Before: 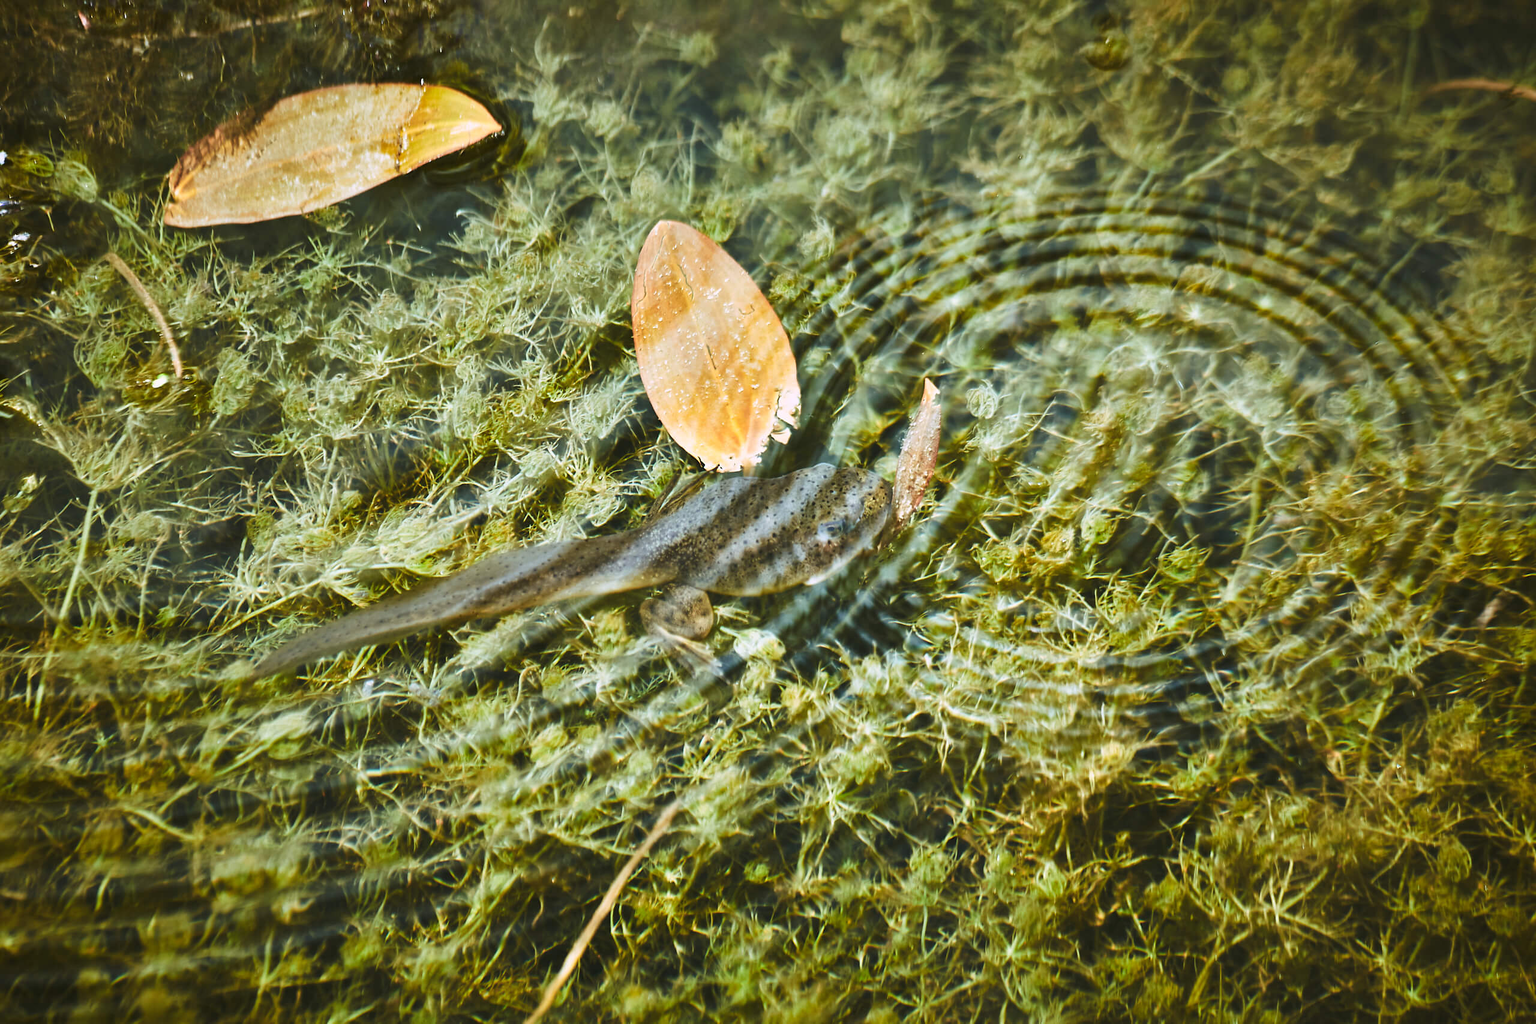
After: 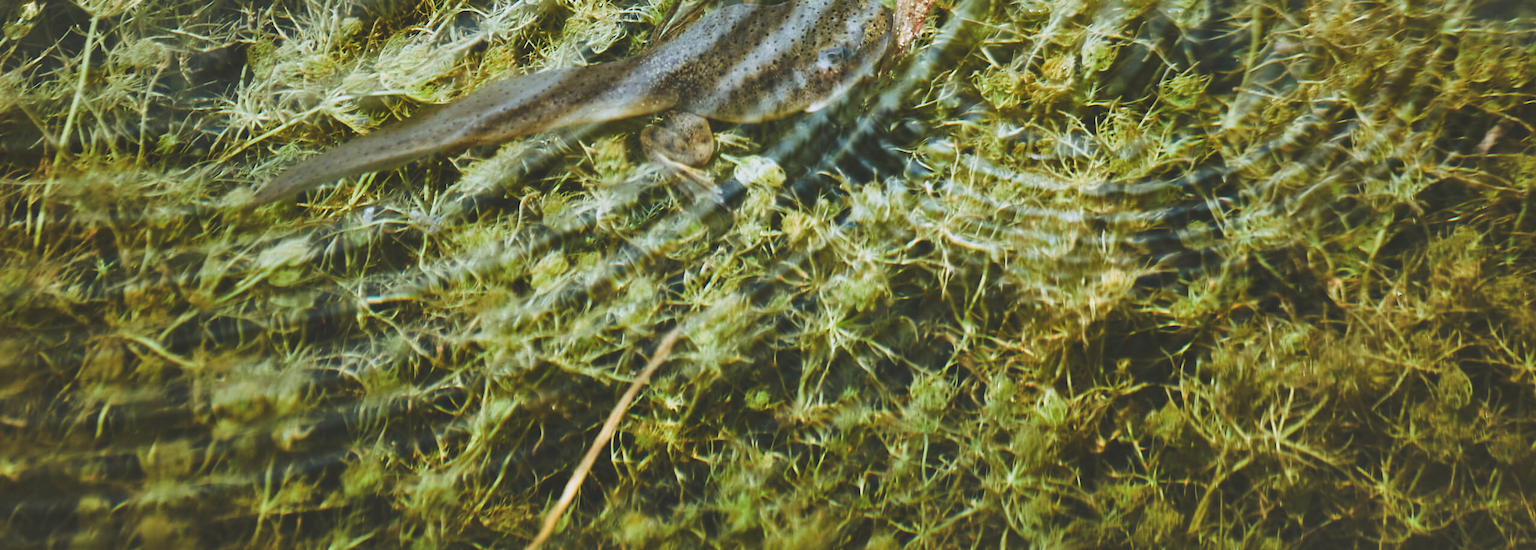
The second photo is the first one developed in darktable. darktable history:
crop and rotate: top 46.237%
white balance: red 0.986, blue 1.01
exposure: black level correction -0.014, exposure -0.193 EV, compensate highlight preservation false
shadows and highlights: low approximation 0.01, soften with gaussian
